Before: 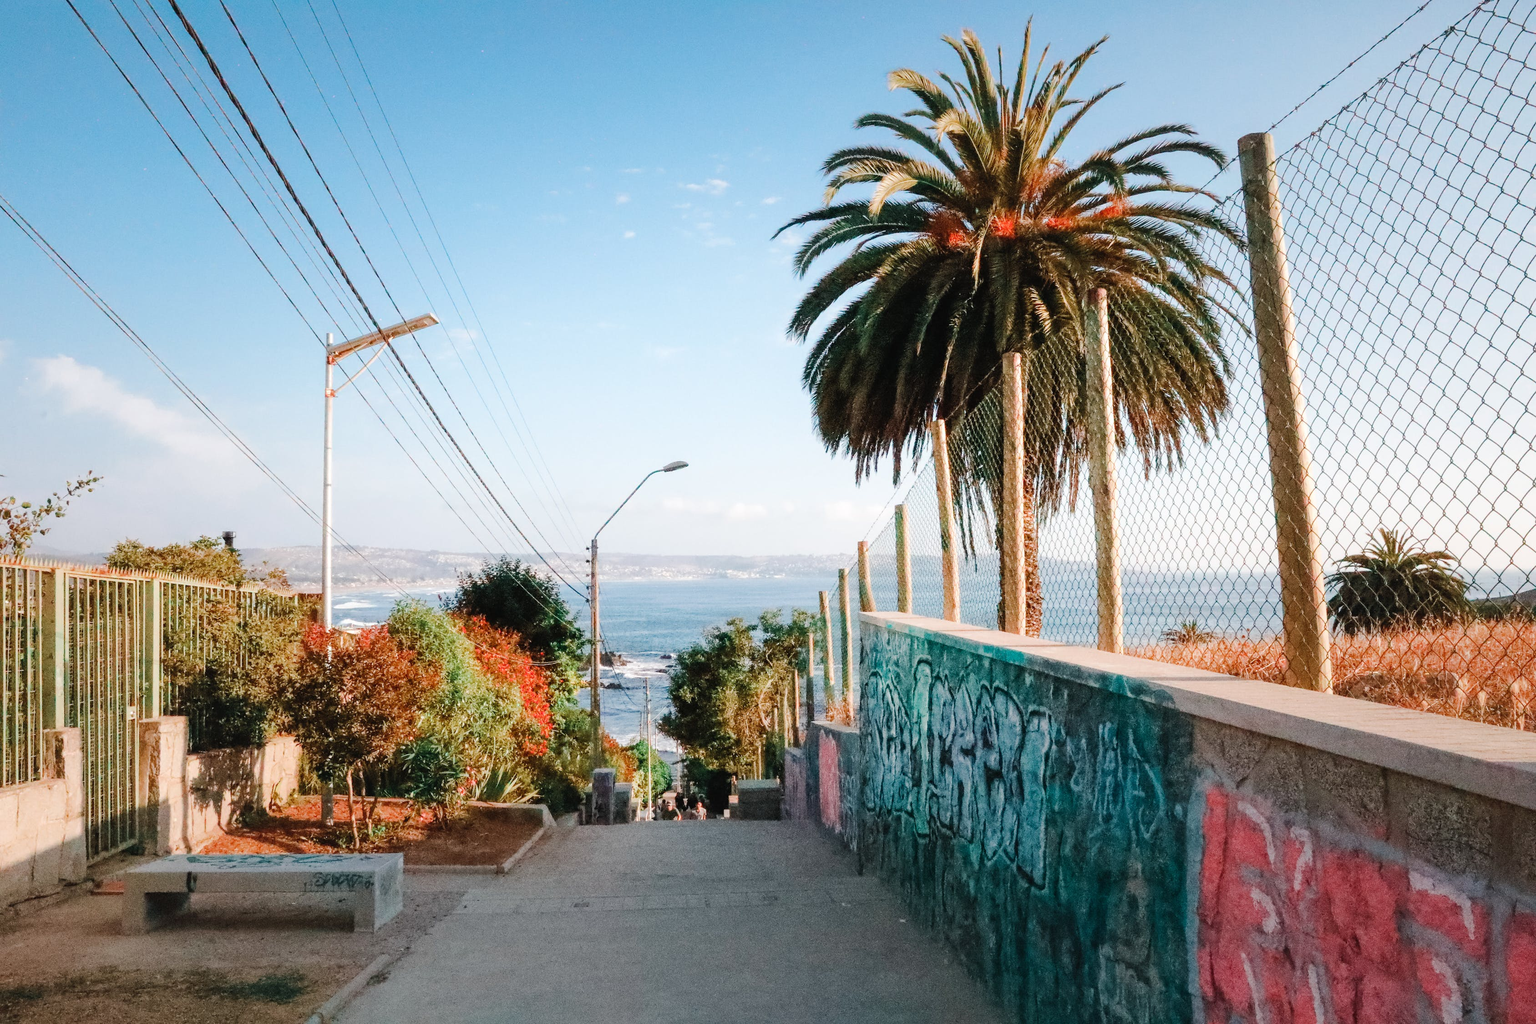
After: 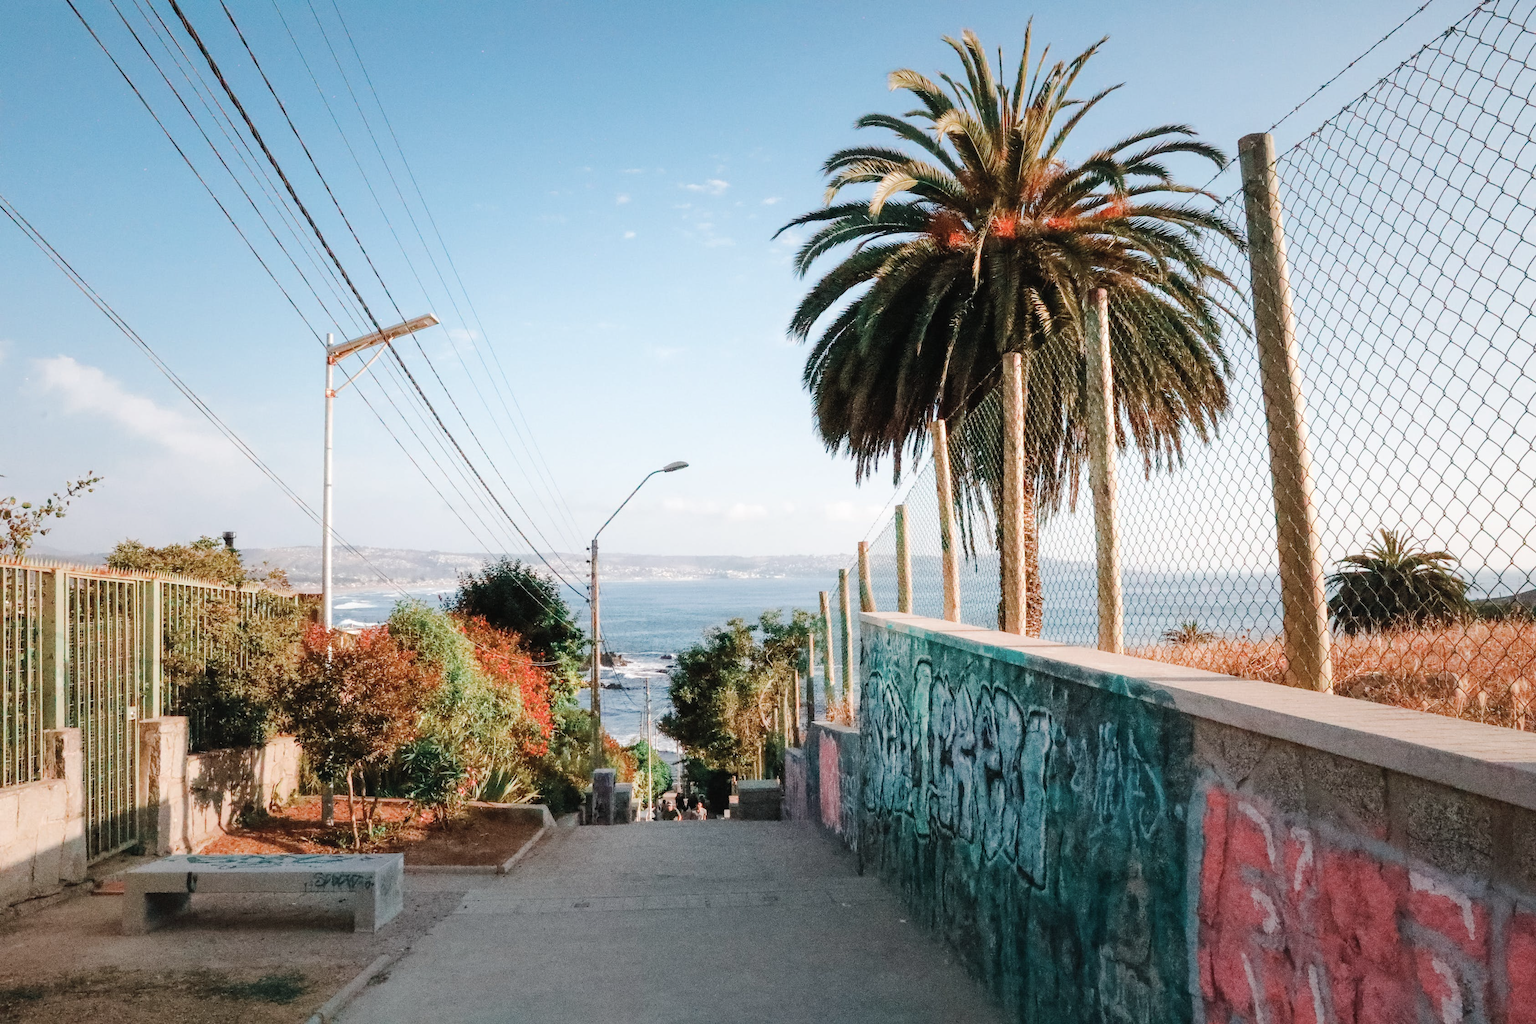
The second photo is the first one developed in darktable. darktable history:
color correction: highlights b* -0.026, saturation 0.831
